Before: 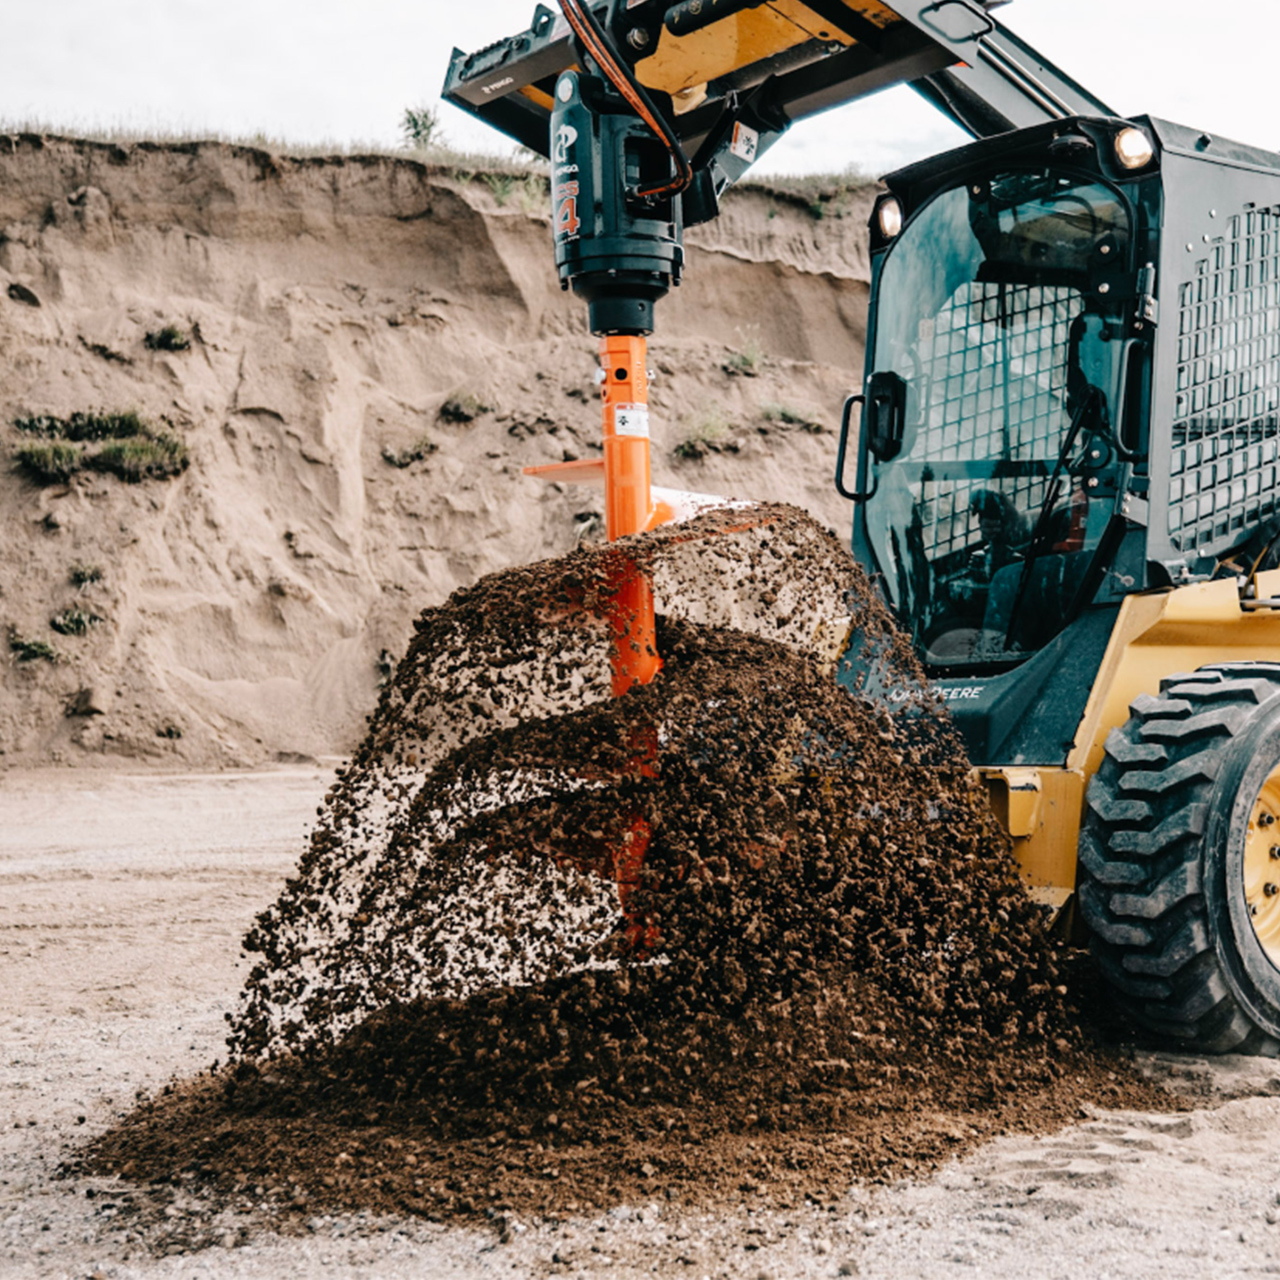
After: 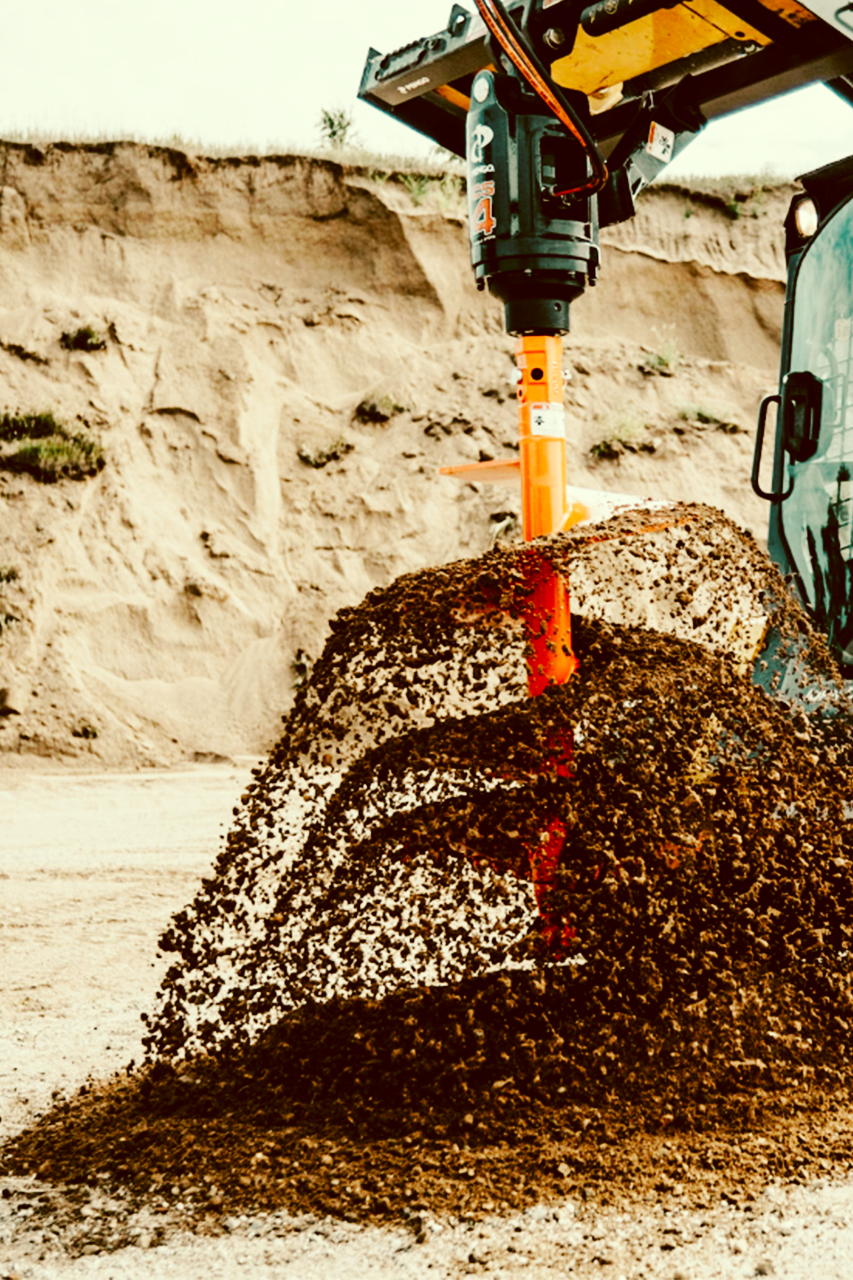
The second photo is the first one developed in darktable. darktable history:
color correction: highlights a* -5.3, highlights b* 9.8, shadows a* 9.8, shadows b* 24.26
base curve: curves: ch0 [(0, 0) (0.032, 0.025) (0.121, 0.166) (0.206, 0.329) (0.605, 0.79) (1, 1)], preserve colors none
crop and rotate: left 6.617%, right 26.717%
